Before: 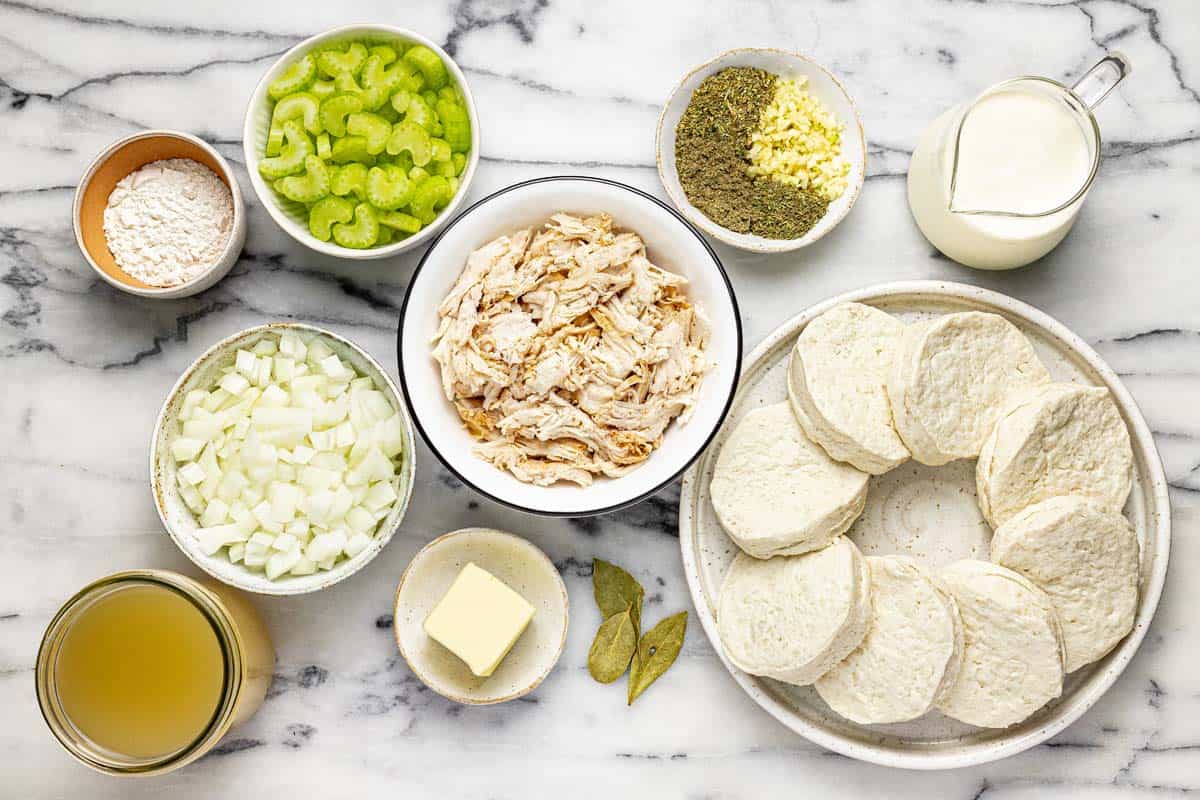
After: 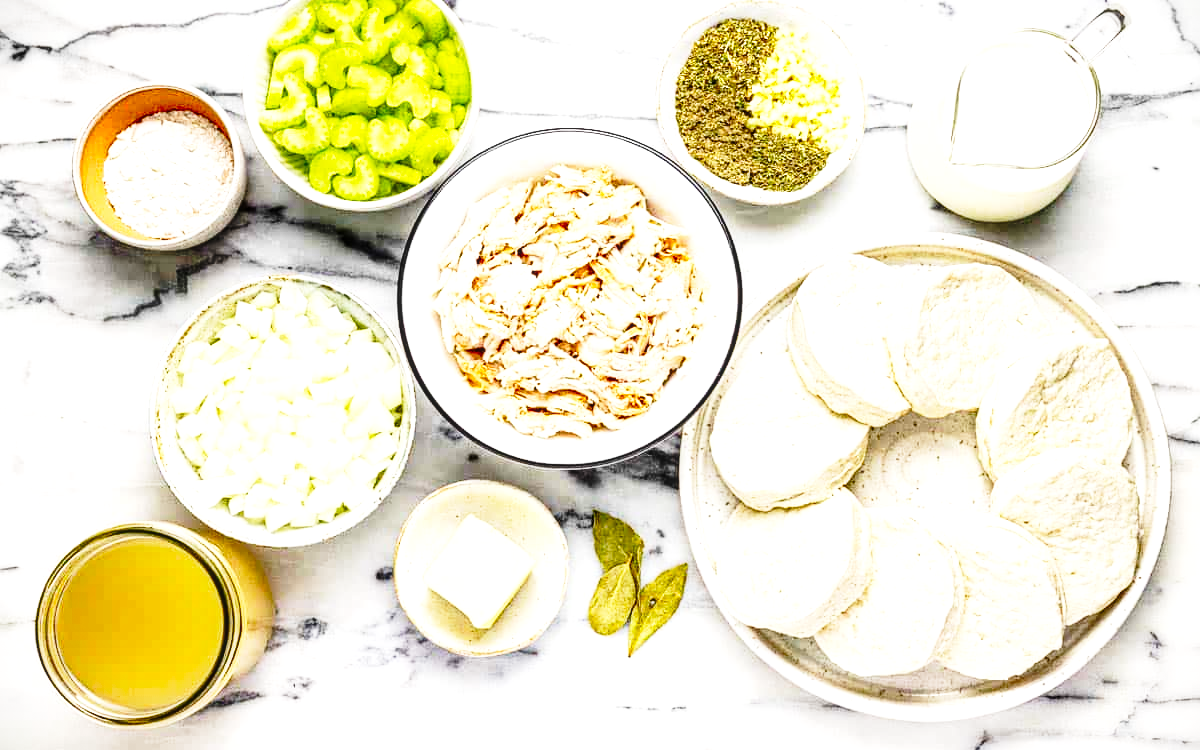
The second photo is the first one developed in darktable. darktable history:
local contrast: on, module defaults
tone equalizer: -8 EV -0.75 EV, -7 EV -0.7 EV, -6 EV -0.6 EV, -5 EV -0.4 EV, -3 EV 0.4 EV, -2 EV 0.6 EV, -1 EV 0.7 EV, +0 EV 0.75 EV, edges refinement/feathering 500, mask exposure compensation -1.57 EV, preserve details no
crop and rotate: top 6.25%
vignetting: fall-off start 97.28%, fall-off radius 79%, brightness -0.462, saturation -0.3, width/height ratio 1.114, dithering 8-bit output, unbound false
contrast brightness saturation: brightness -0.02, saturation 0.35
base curve: curves: ch0 [(0, 0) (0.028, 0.03) (0.121, 0.232) (0.46, 0.748) (0.859, 0.968) (1, 1)], preserve colors none
